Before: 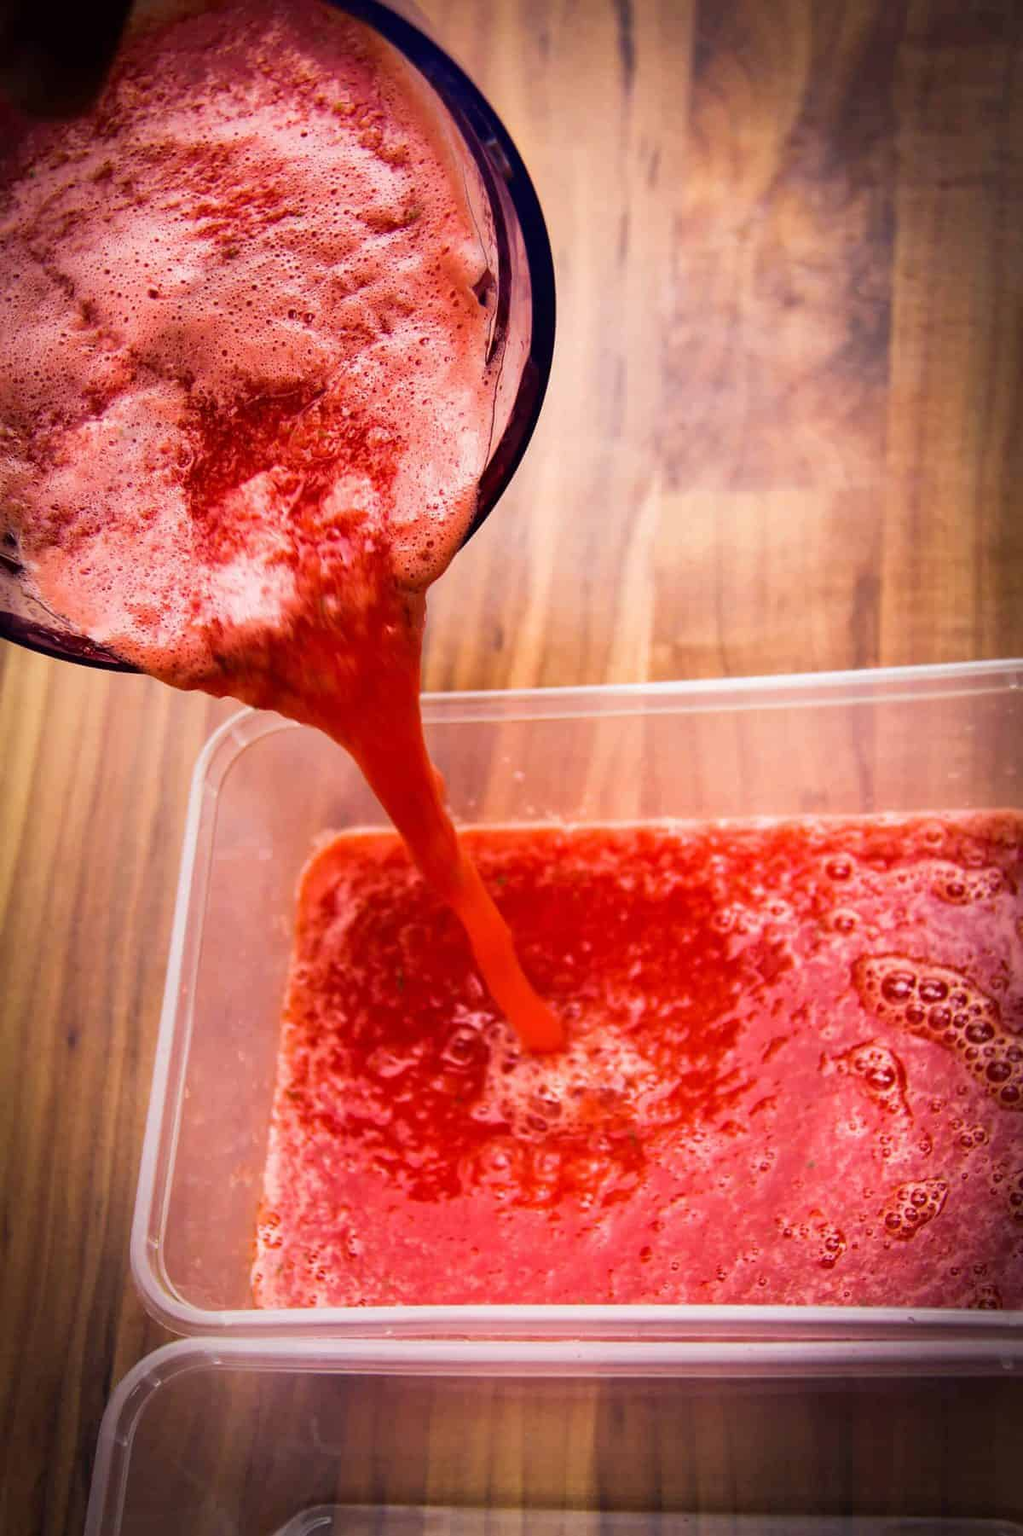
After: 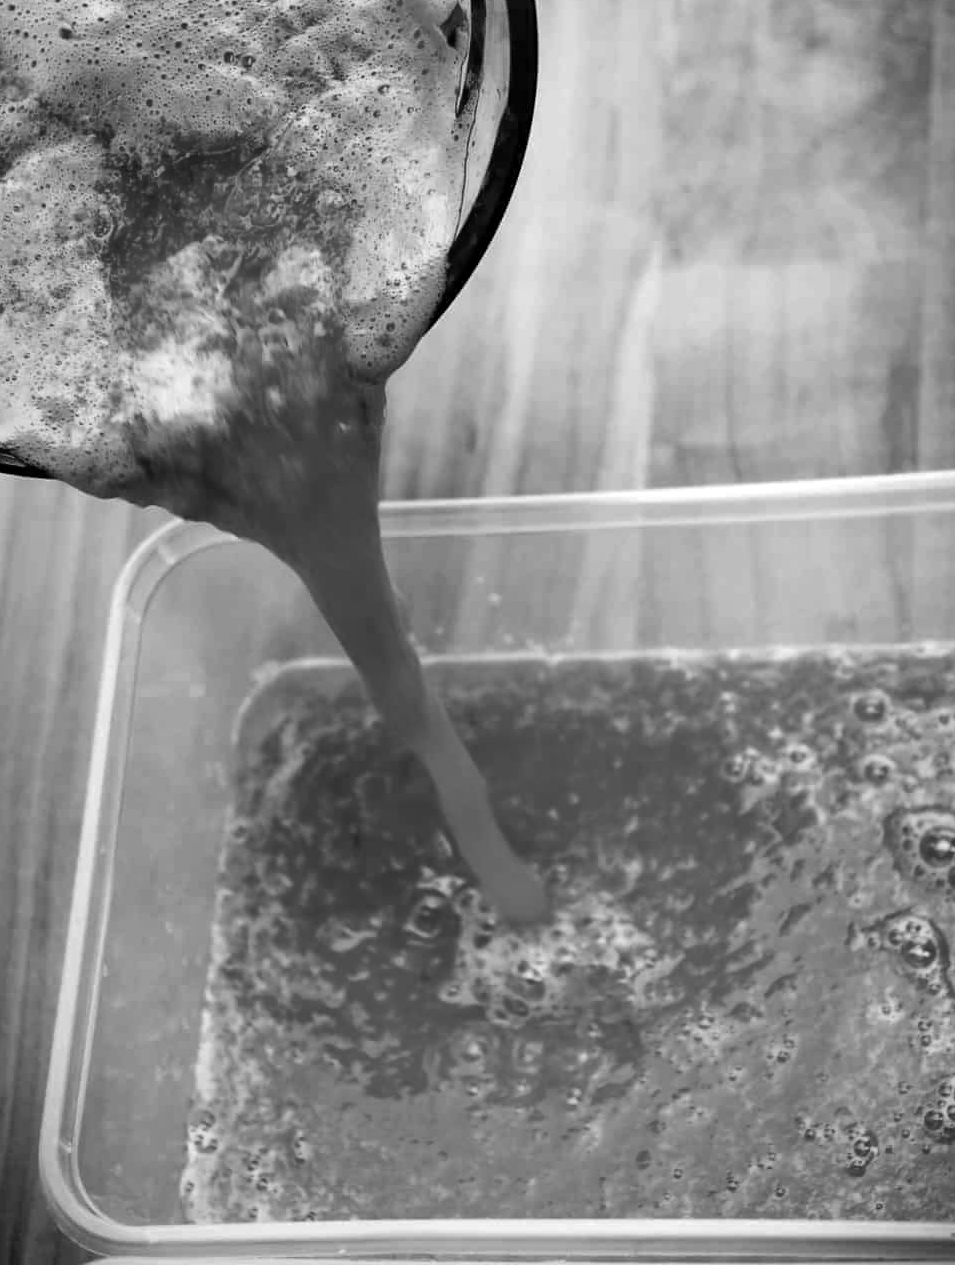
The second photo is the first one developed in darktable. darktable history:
crop: left 9.506%, top 17.303%, right 10.902%, bottom 12.408%
exposure: black level correction 0.005, exposure 0.002 EV, compensate highlight preservation false
color calibration: output gray [0.21, 0.42, 0.37, 0], illuminant as shot in camera, adaptation linear Bradford (ICC v4), x 0.407, y 0.404, temperature 3569.78 K
